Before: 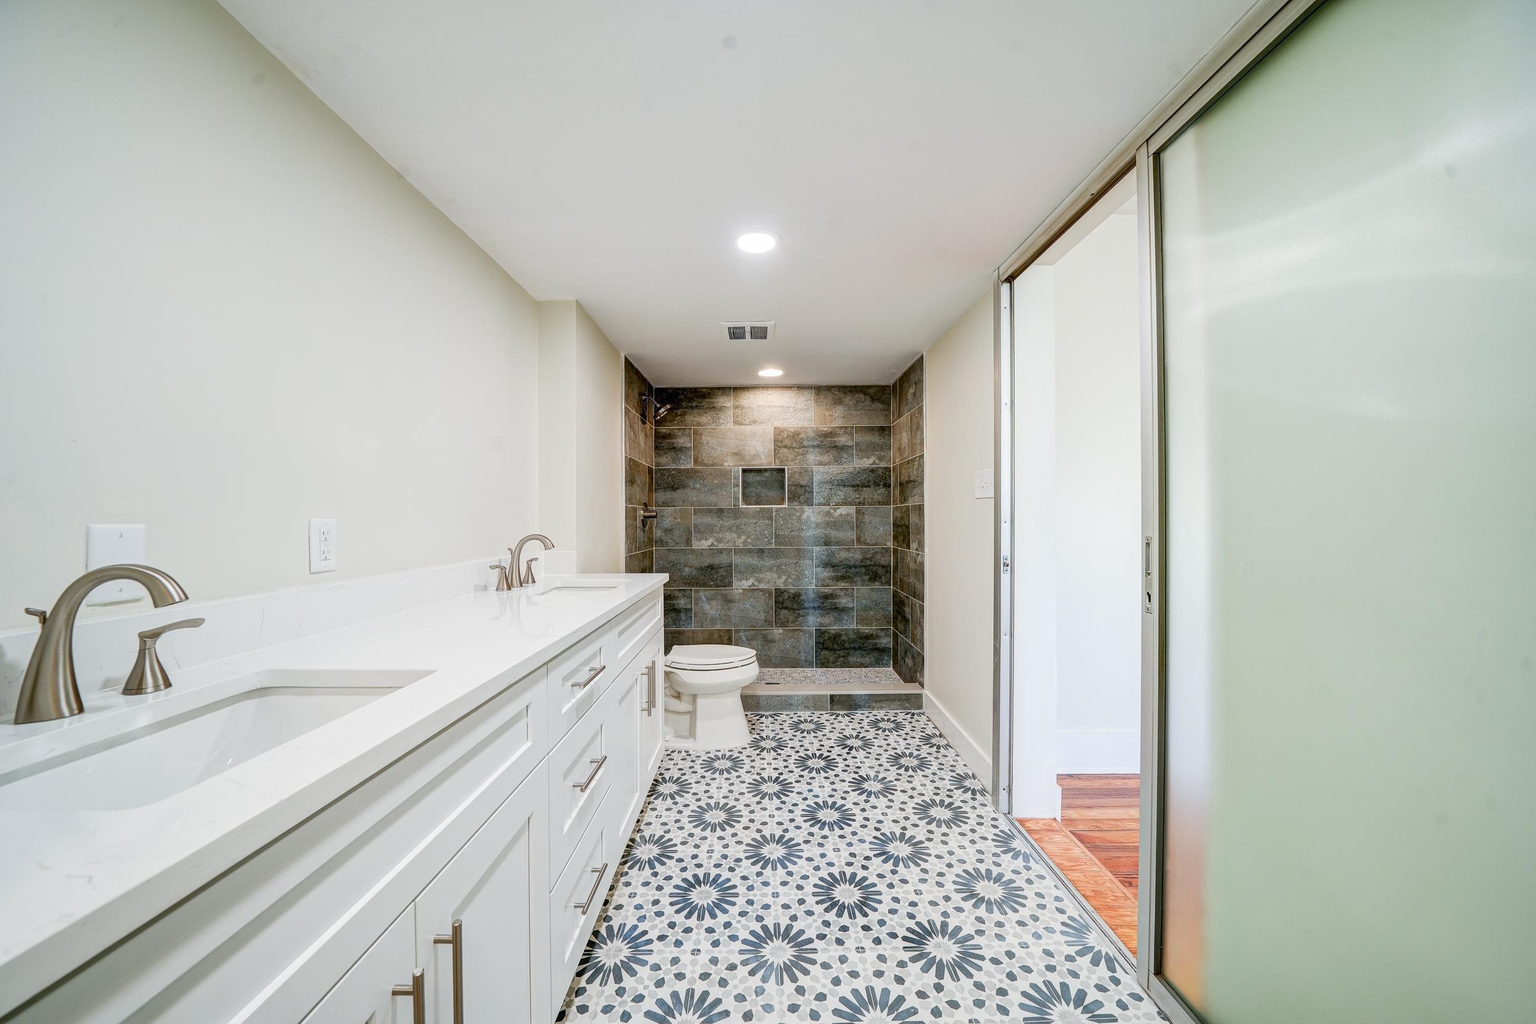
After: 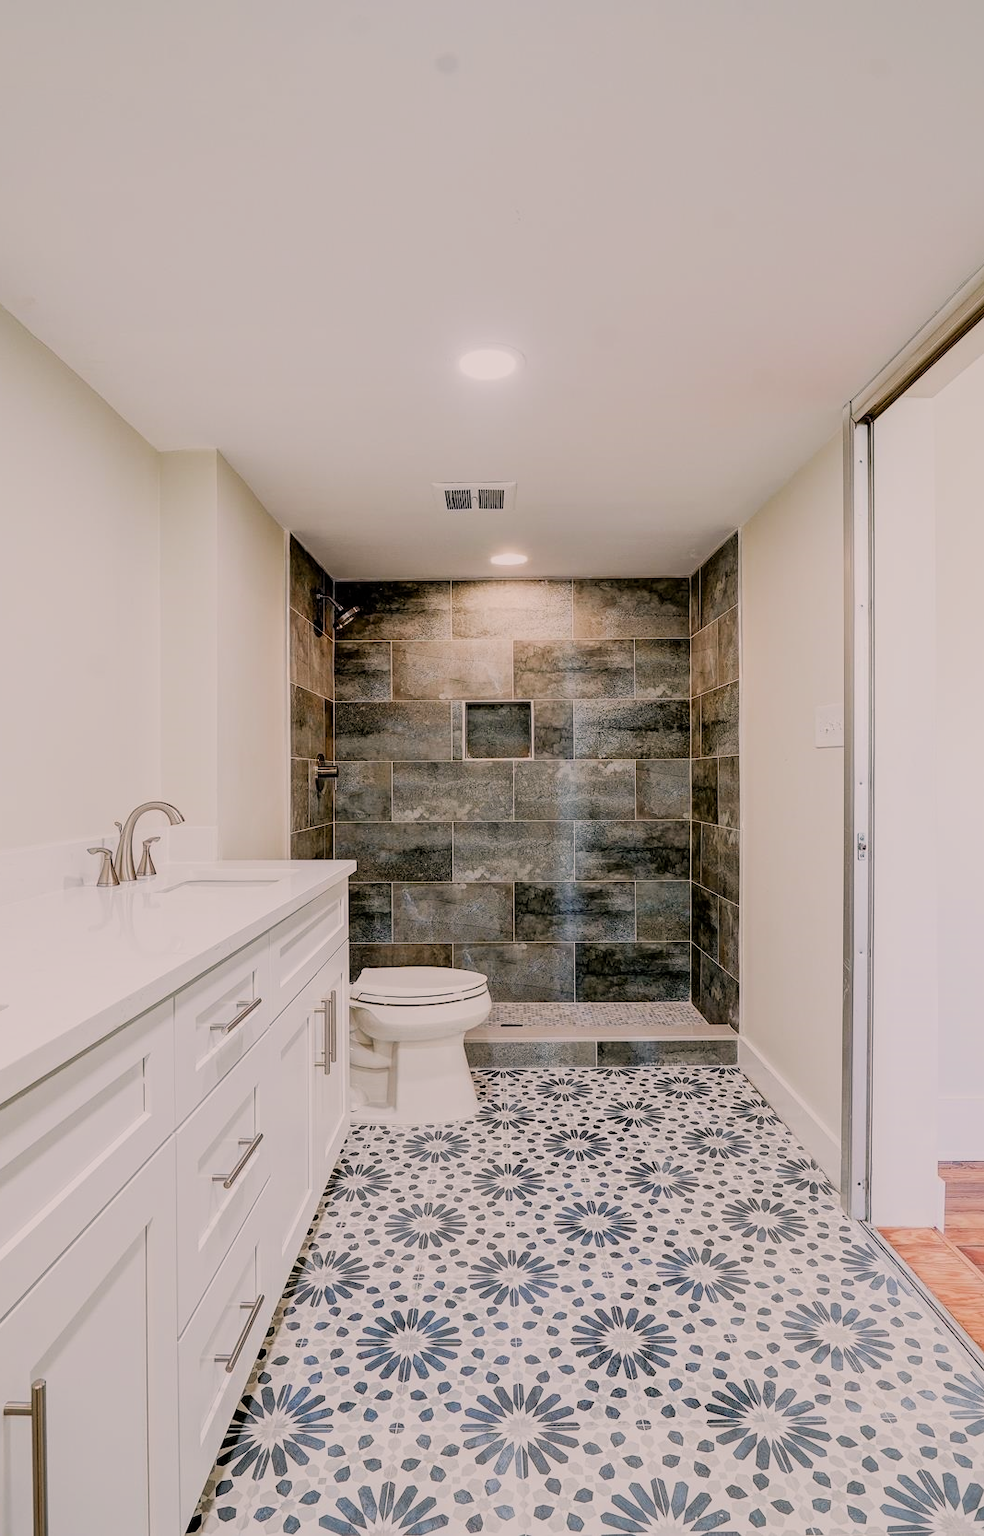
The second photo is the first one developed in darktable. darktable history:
color correction: highlights a* 6.9, highlights b* 4.28
filmic rgb: black relative exposure -7.65 EV, white relative exposure 4.56 EV, threshold 5.99 EV, hardness 3.61, enable highlight reconstruction true
crop: left 28.116%, right 29.133%
